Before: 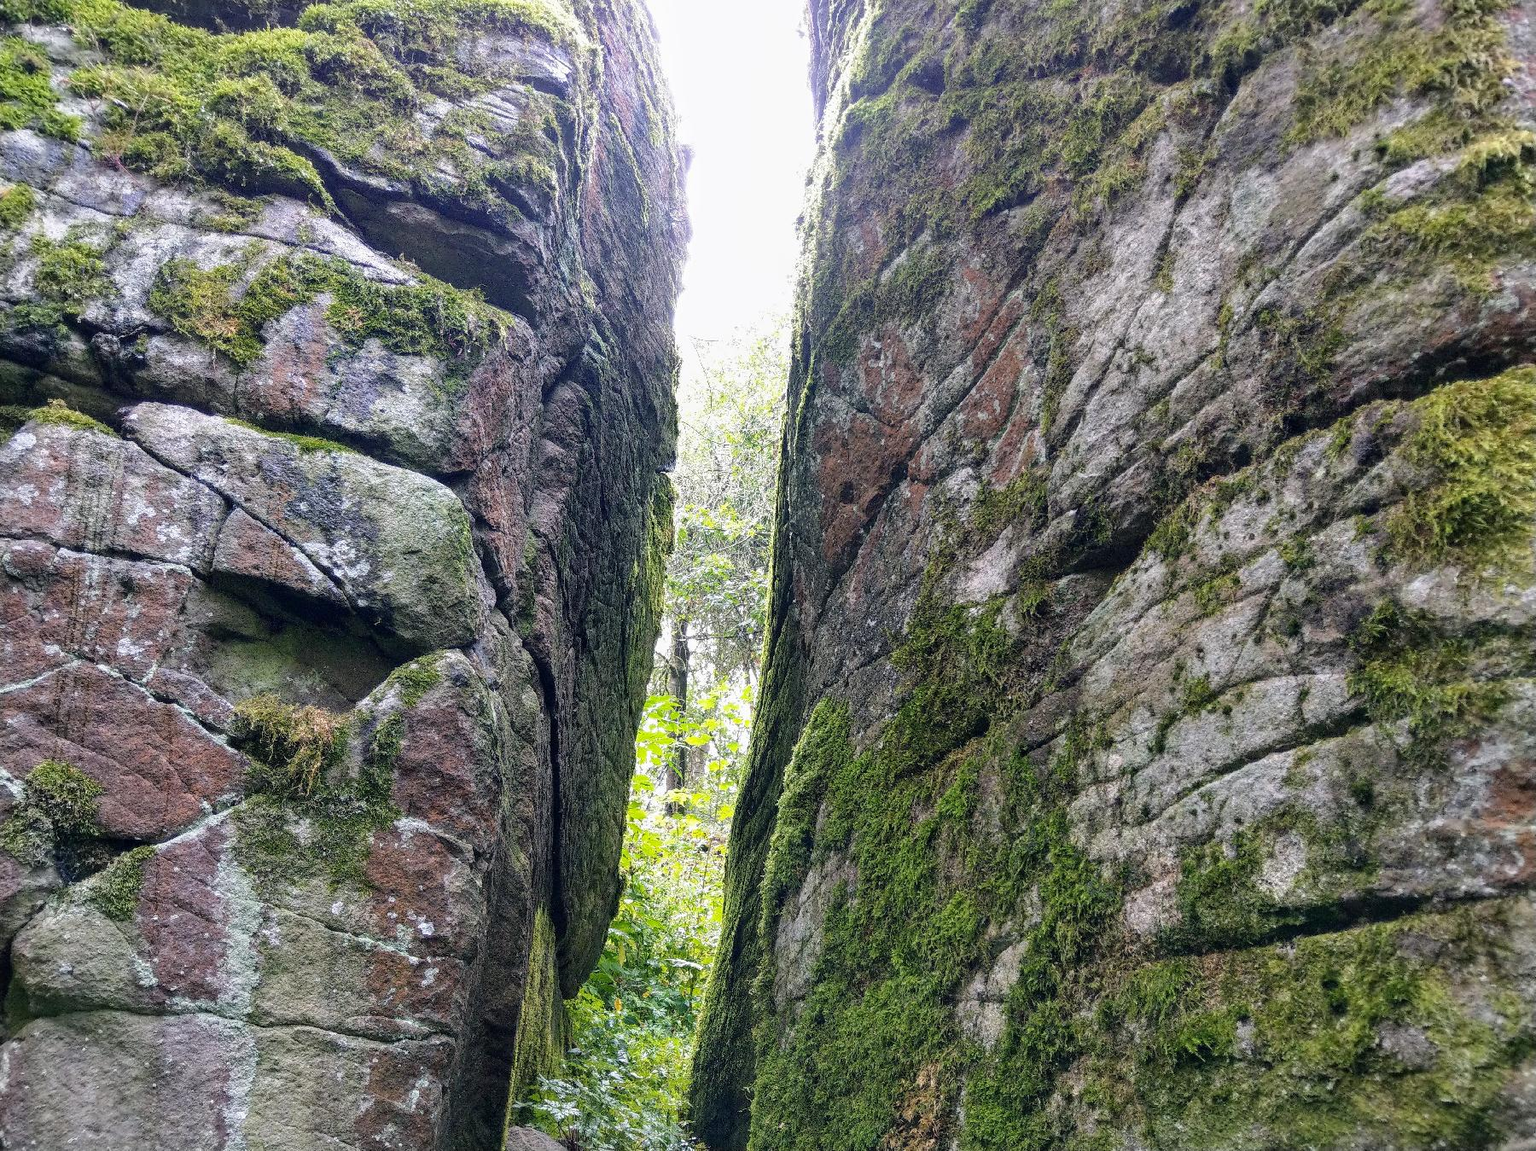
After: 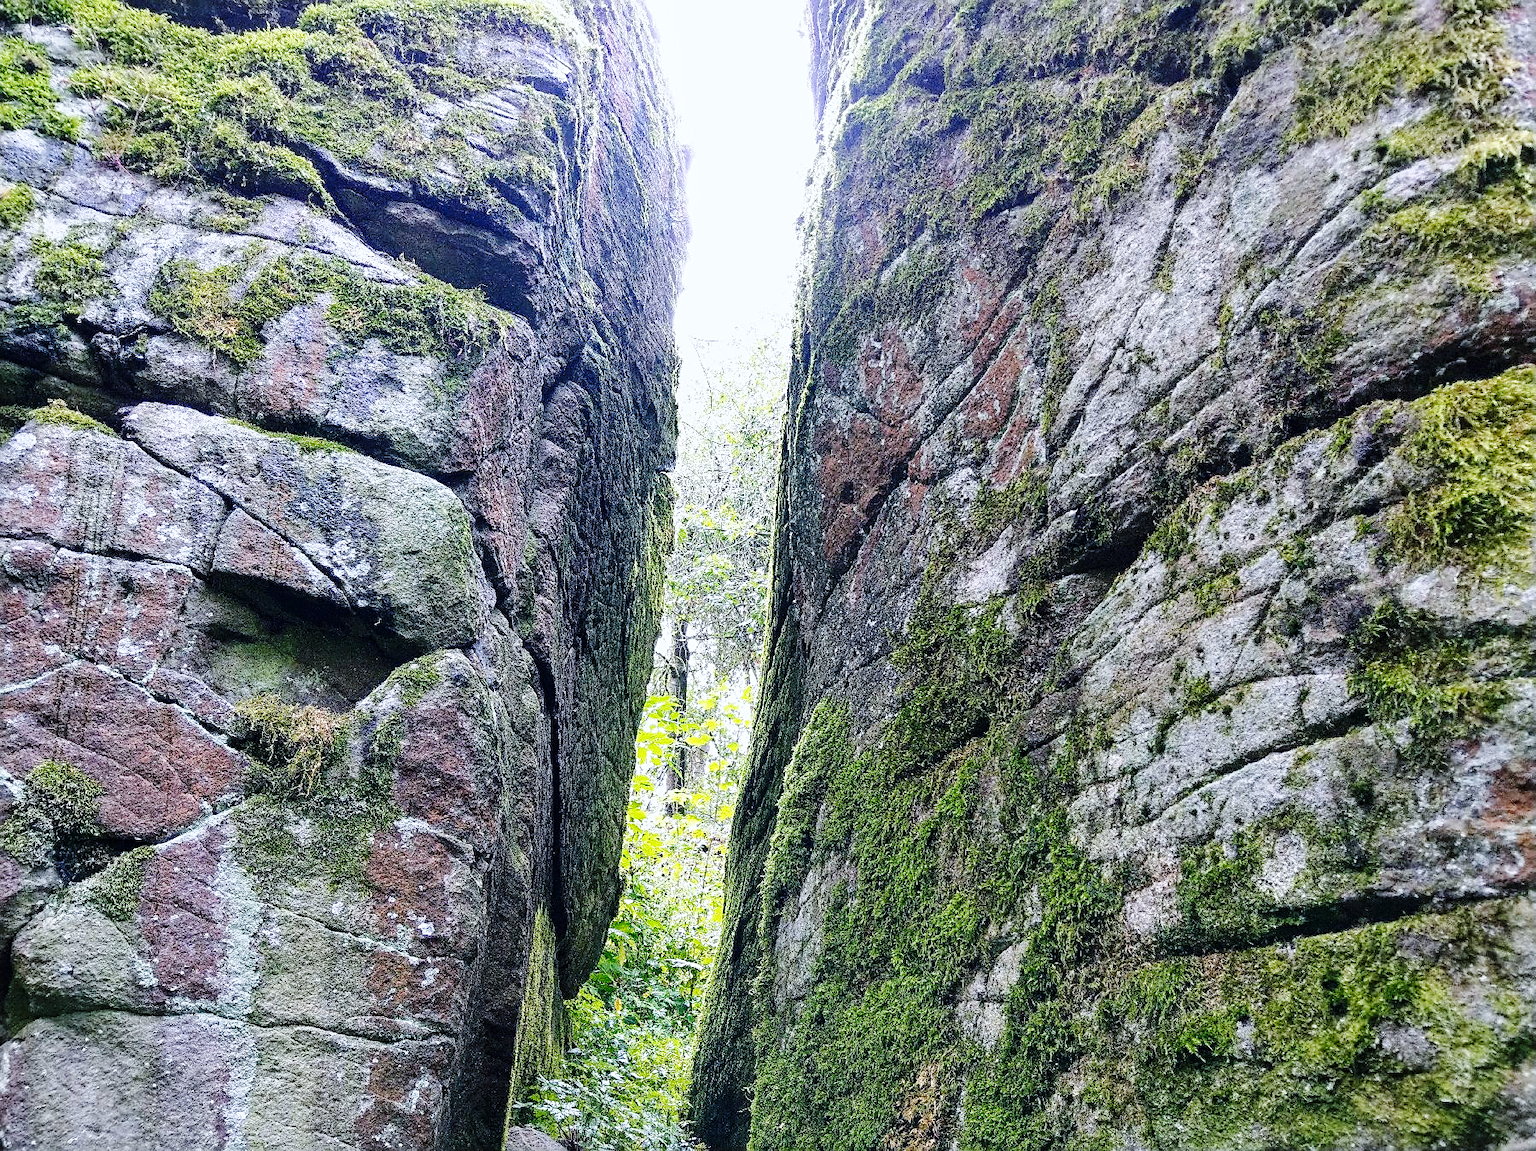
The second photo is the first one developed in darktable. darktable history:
white balance: red 0.954, blue 1.079
base curve: curves: ch0 [(0, 0) (0.036, 0.025) (0.121, 0.166) (0.206, 0.329) (0.605, 0.79) (1, 1)], preserve colors none
sharpen: on, module defaults
